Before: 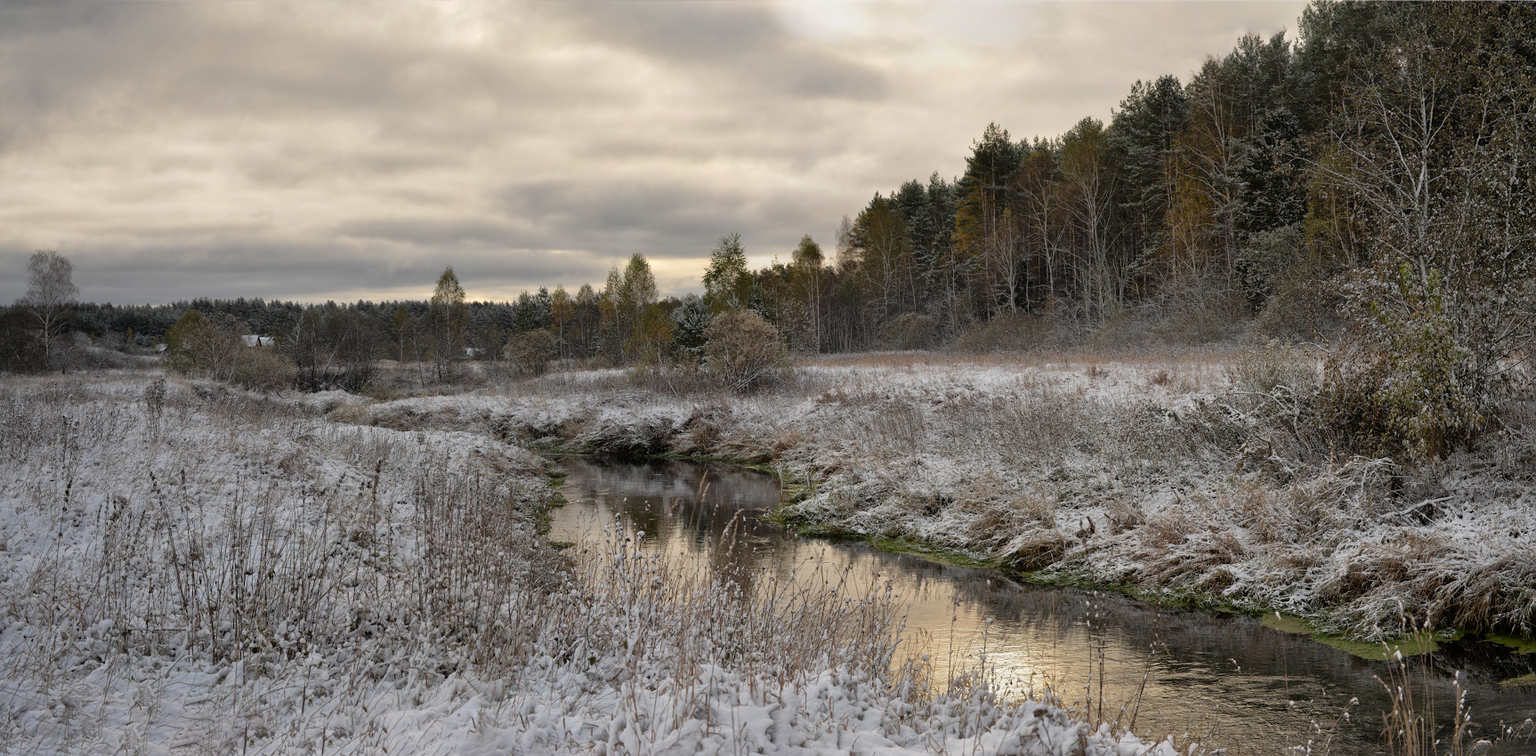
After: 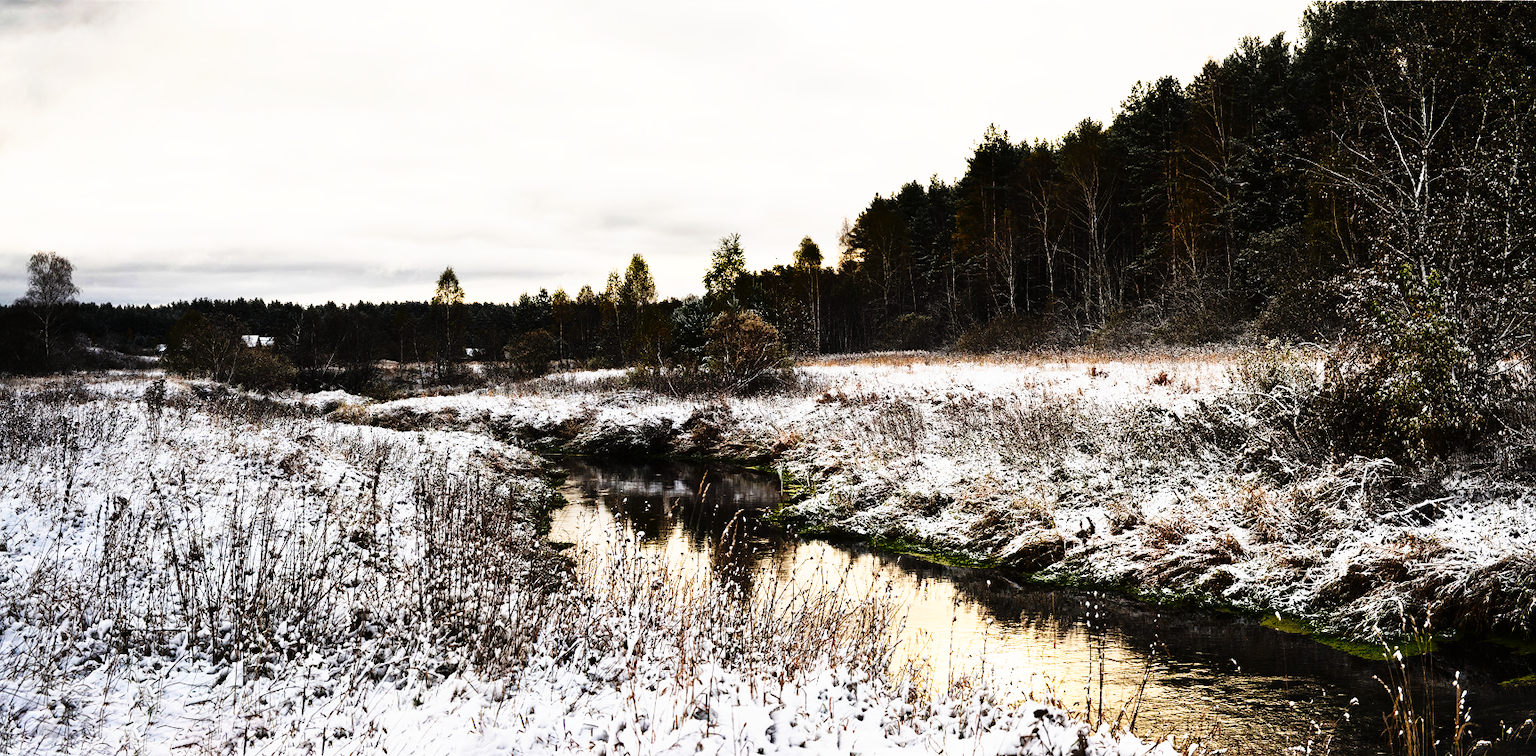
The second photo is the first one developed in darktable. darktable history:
contrast brightness saturation: contrast 0.397, brightness 0.111, saturation 0.207
tone curve: curves: ch0 [(0, 0) (0.003, 0.005) (0.011, 0.008) (0.025, 0.013) (0.044, 0.017) (0.069, 0.022) (0.1, 0.029) (0.136, 0.038) (0.177, 0.053) (0.224, 0.081) (0.277, 0.128) (0.335, 0.214) (0.399, 0.343) (0.468, 0.478) (0.543, 0.641) (0.623, 0.798) (0.709, 0.911) (0.801, 0.971) (0.898, 0.99) (1, 1)], preserve colors none
